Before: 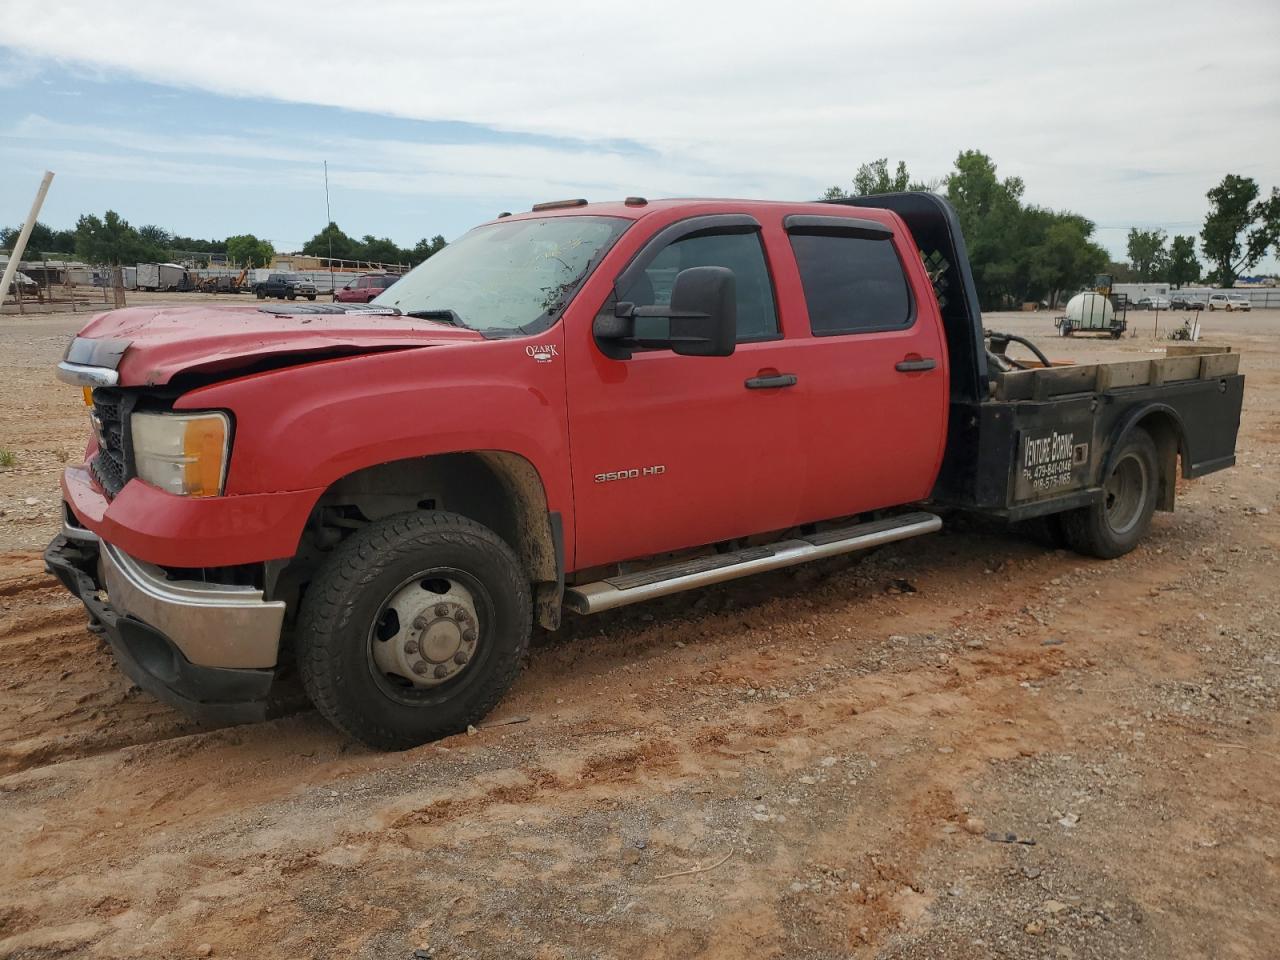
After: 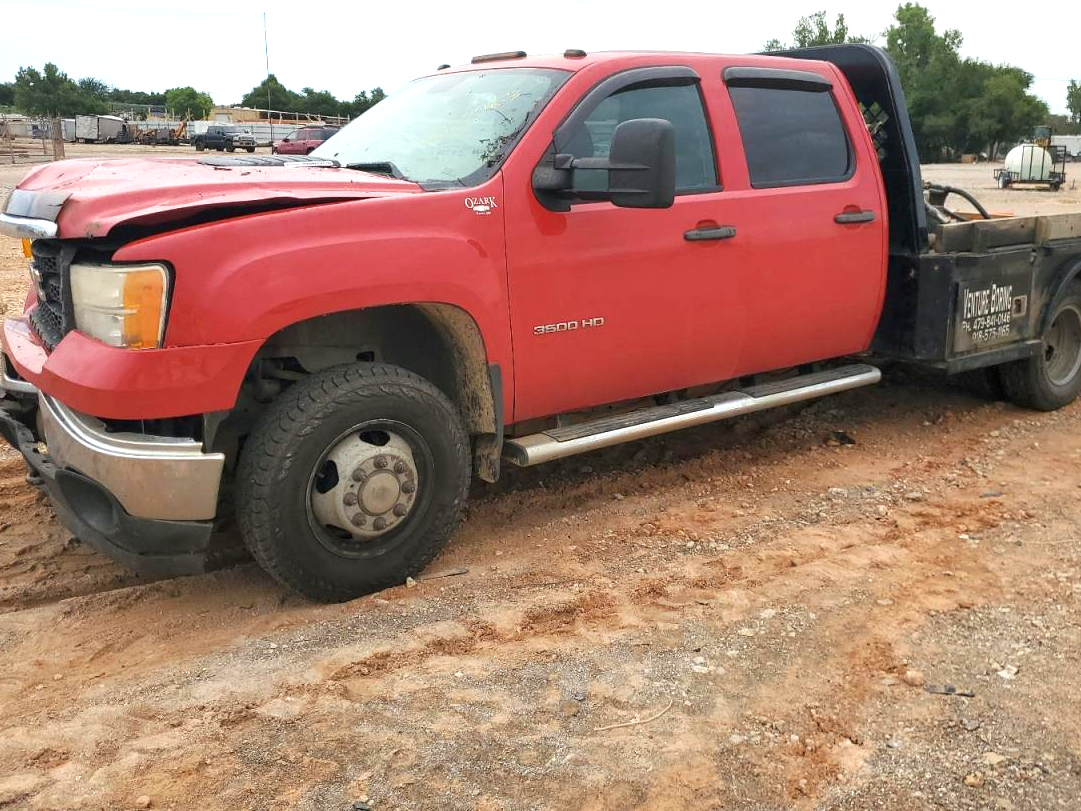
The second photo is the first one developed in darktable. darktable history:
crop and rotate: left 4.842%, top 15.51%, right 10.668%
exposure: black level correction 0, exposure 0.95 EV, compensate exposure bias true, compensate highlight preservation false
